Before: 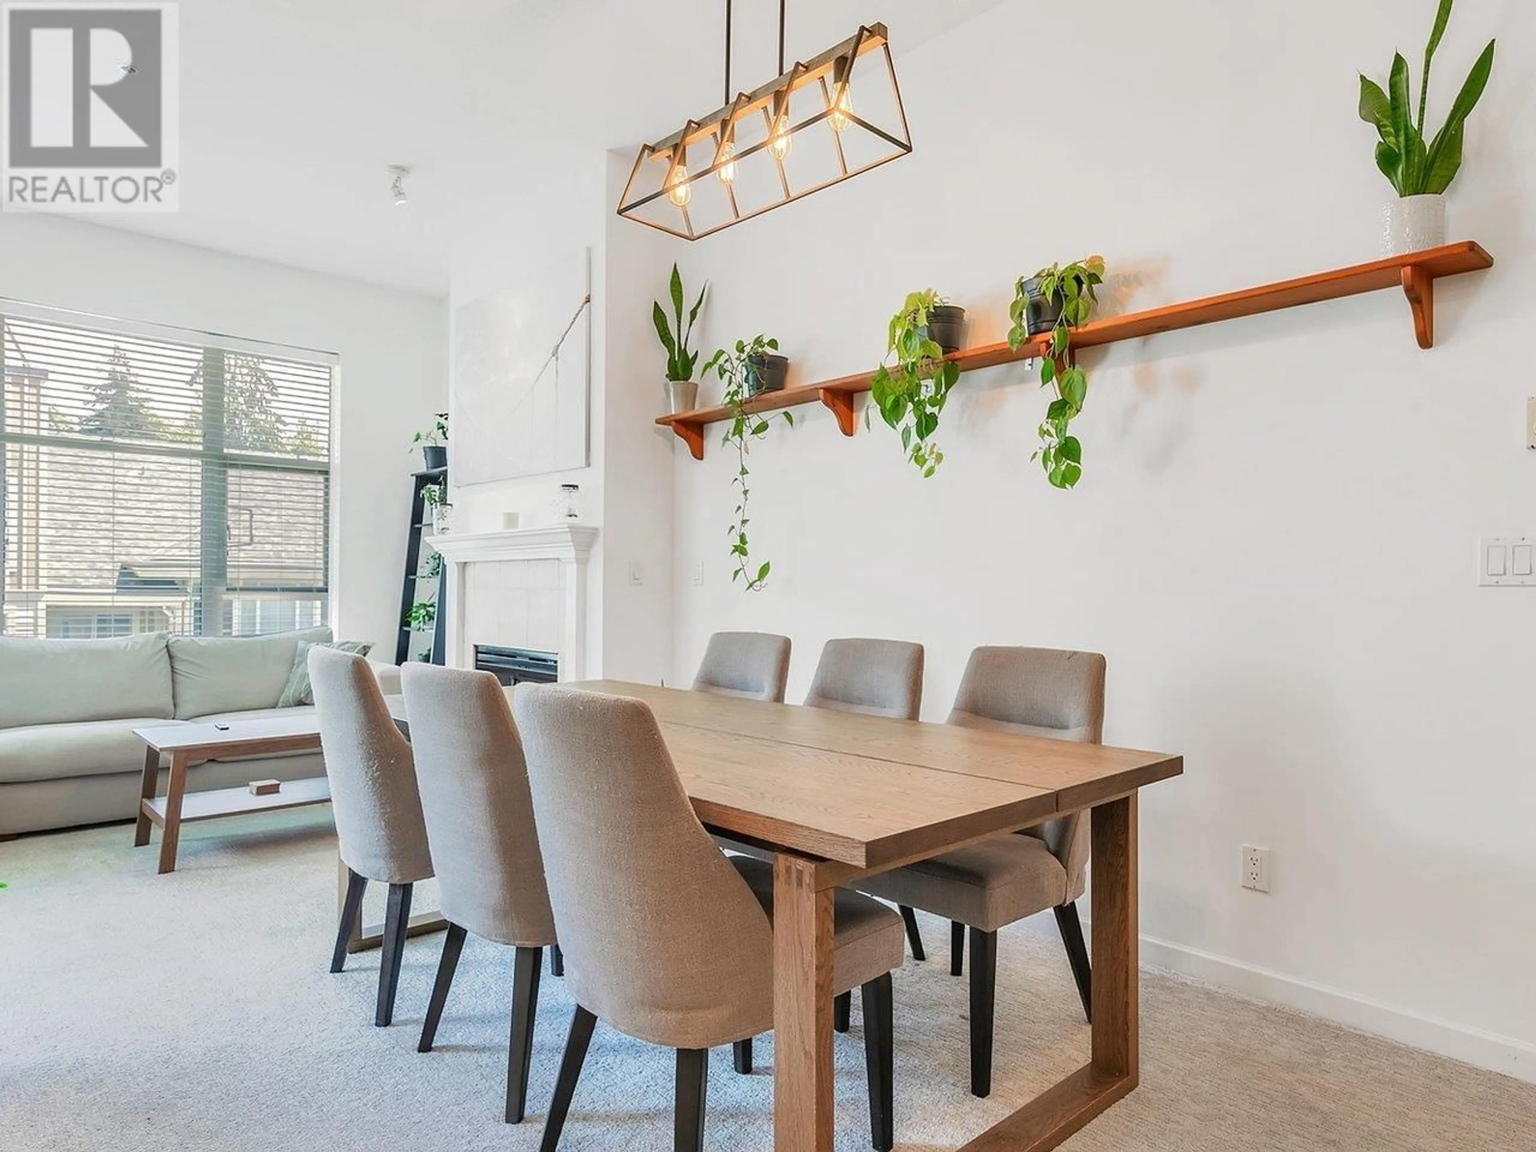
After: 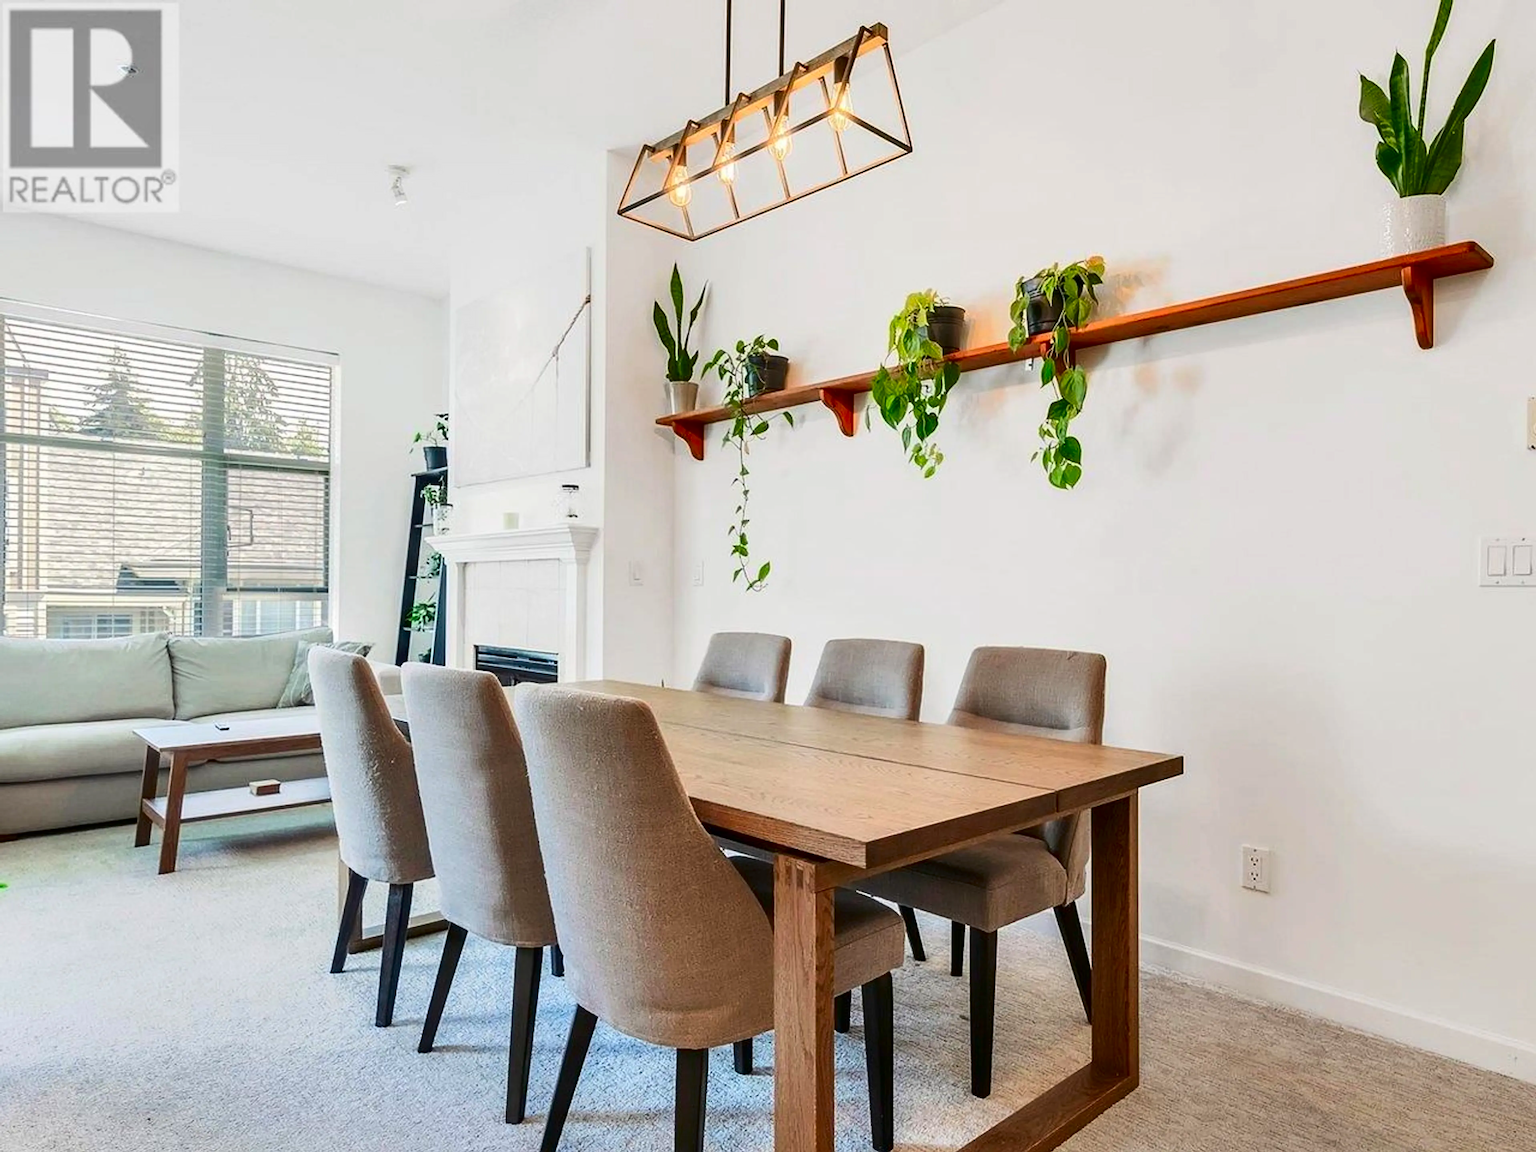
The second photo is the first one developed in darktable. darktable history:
contrast brightness saturation: contrast 0.21, brightness -0.11, saturation 0.21
tone equalizer: on, module defaults
